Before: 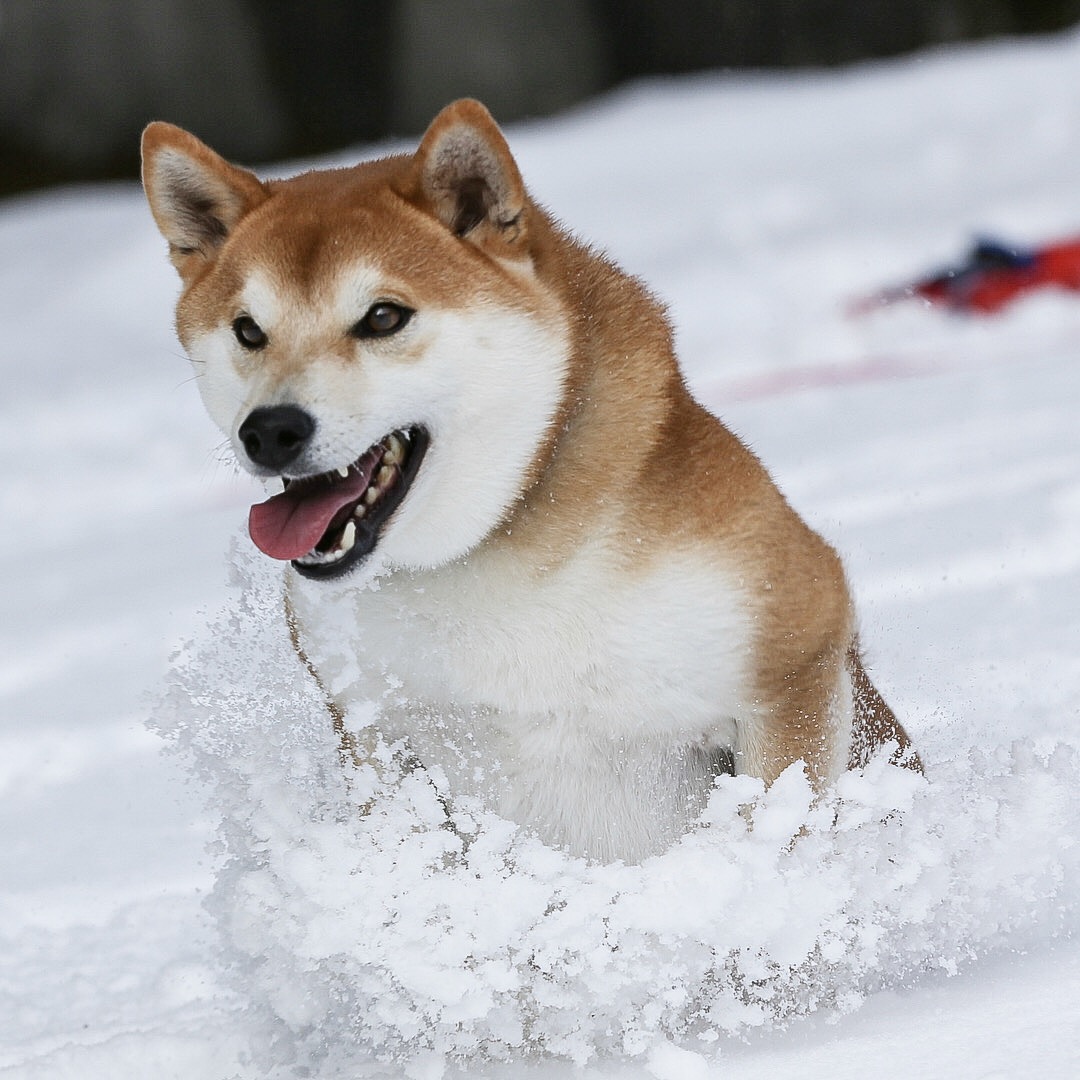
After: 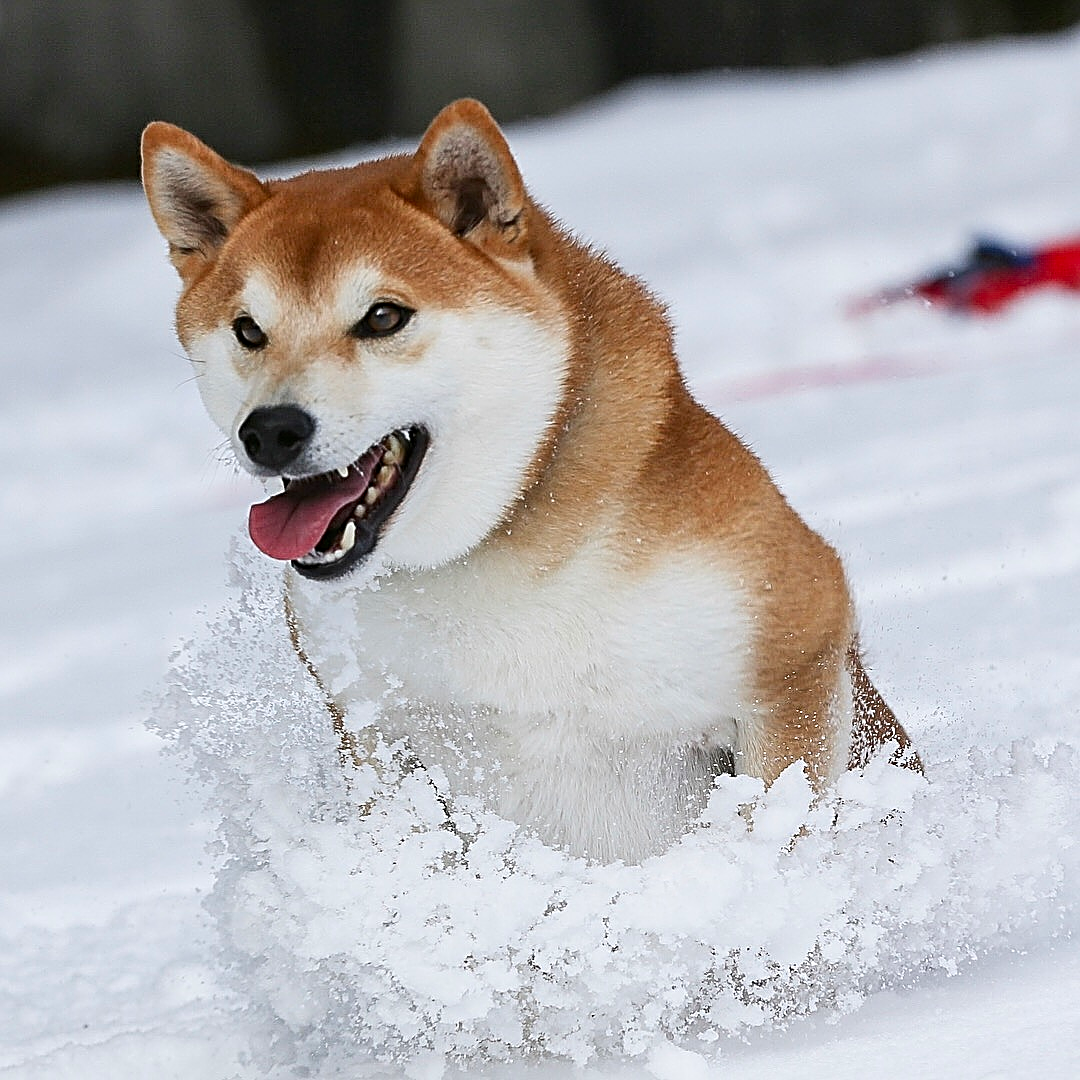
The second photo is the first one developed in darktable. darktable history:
sharpen: radius 2.562, amount 0.647
color correction: highlights b* 0.041, saturation 1.08
